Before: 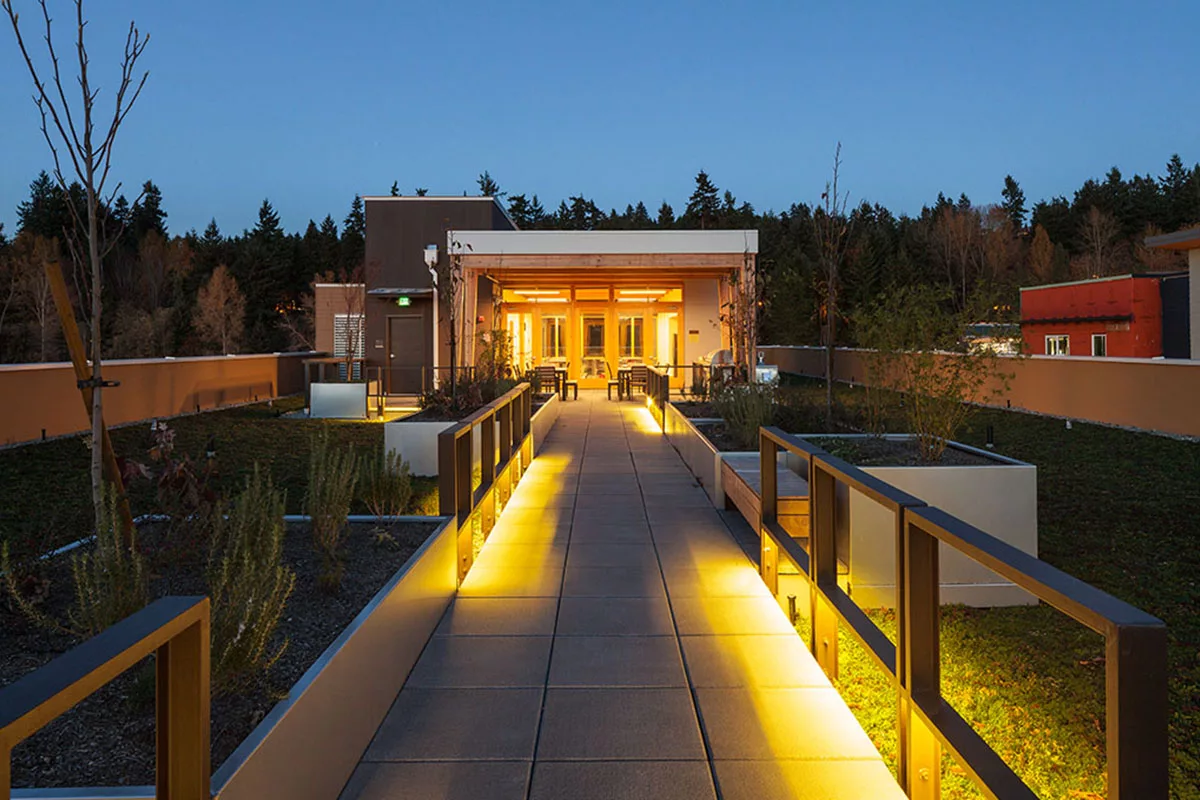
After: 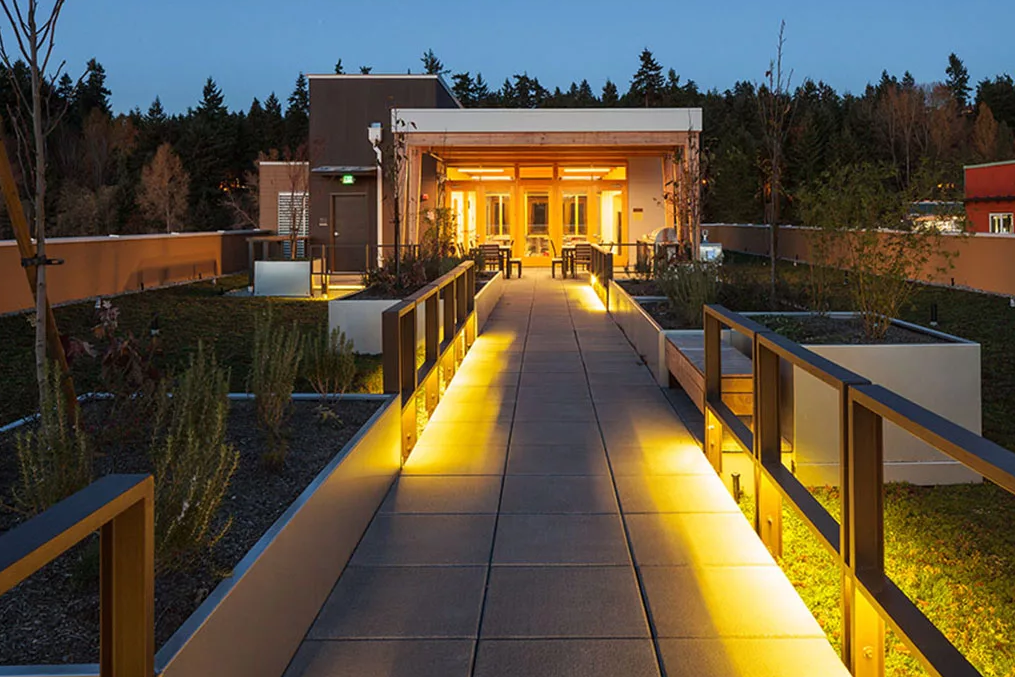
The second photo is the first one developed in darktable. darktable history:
crop and rotate: left 4.684%, top 15.265%, right 10.653%
